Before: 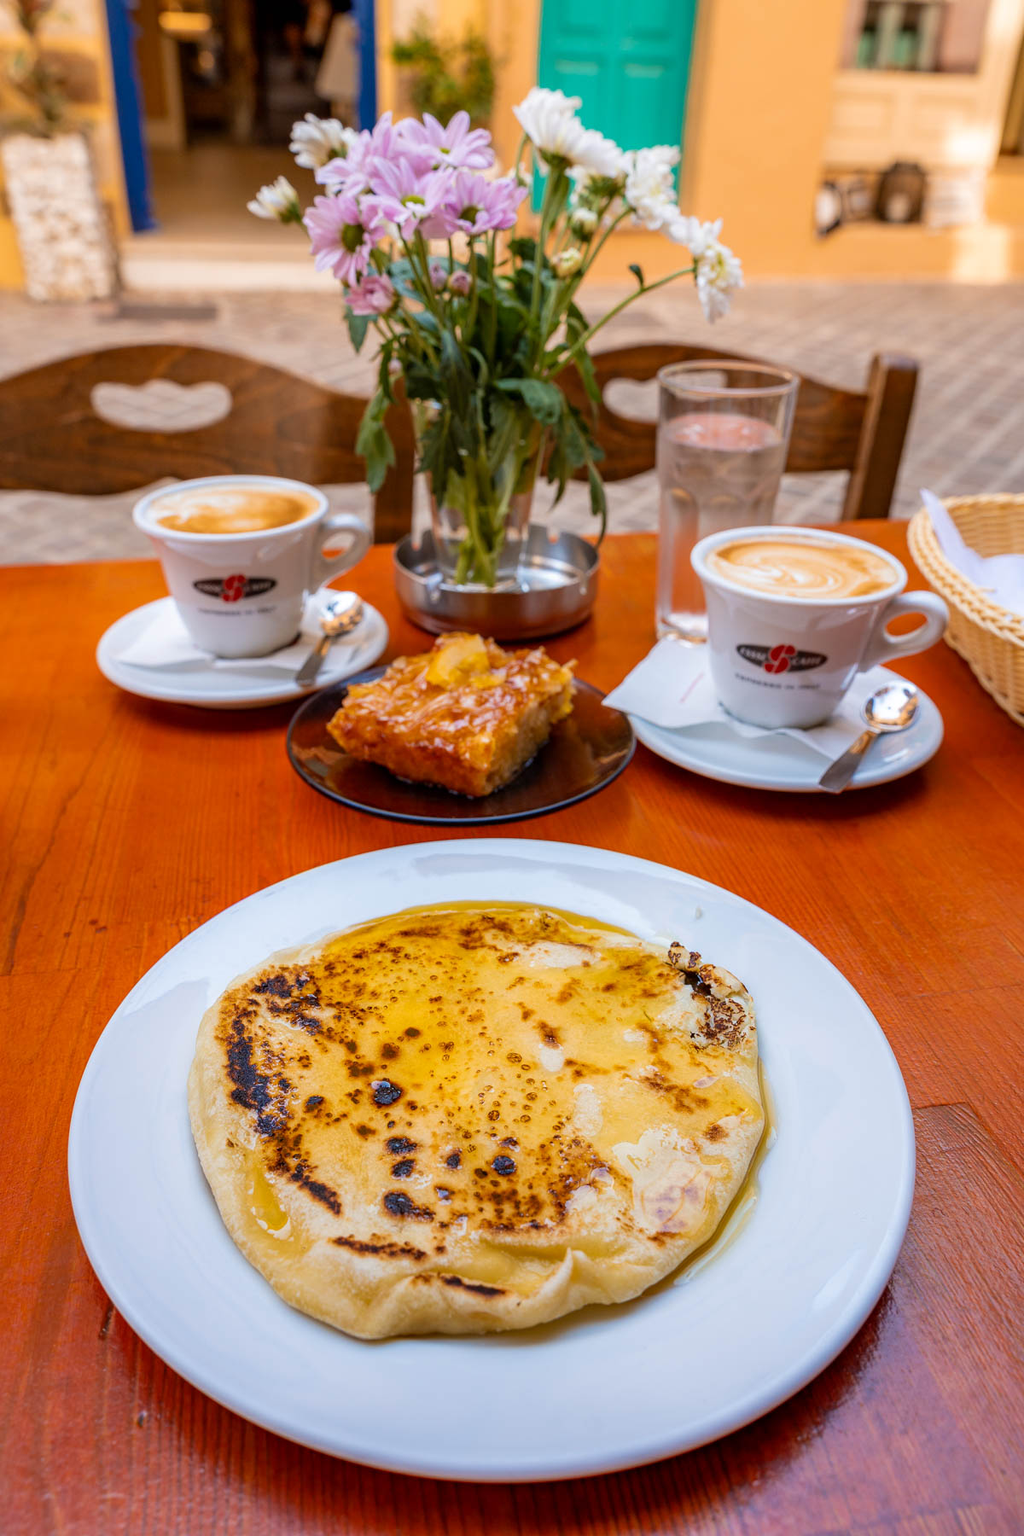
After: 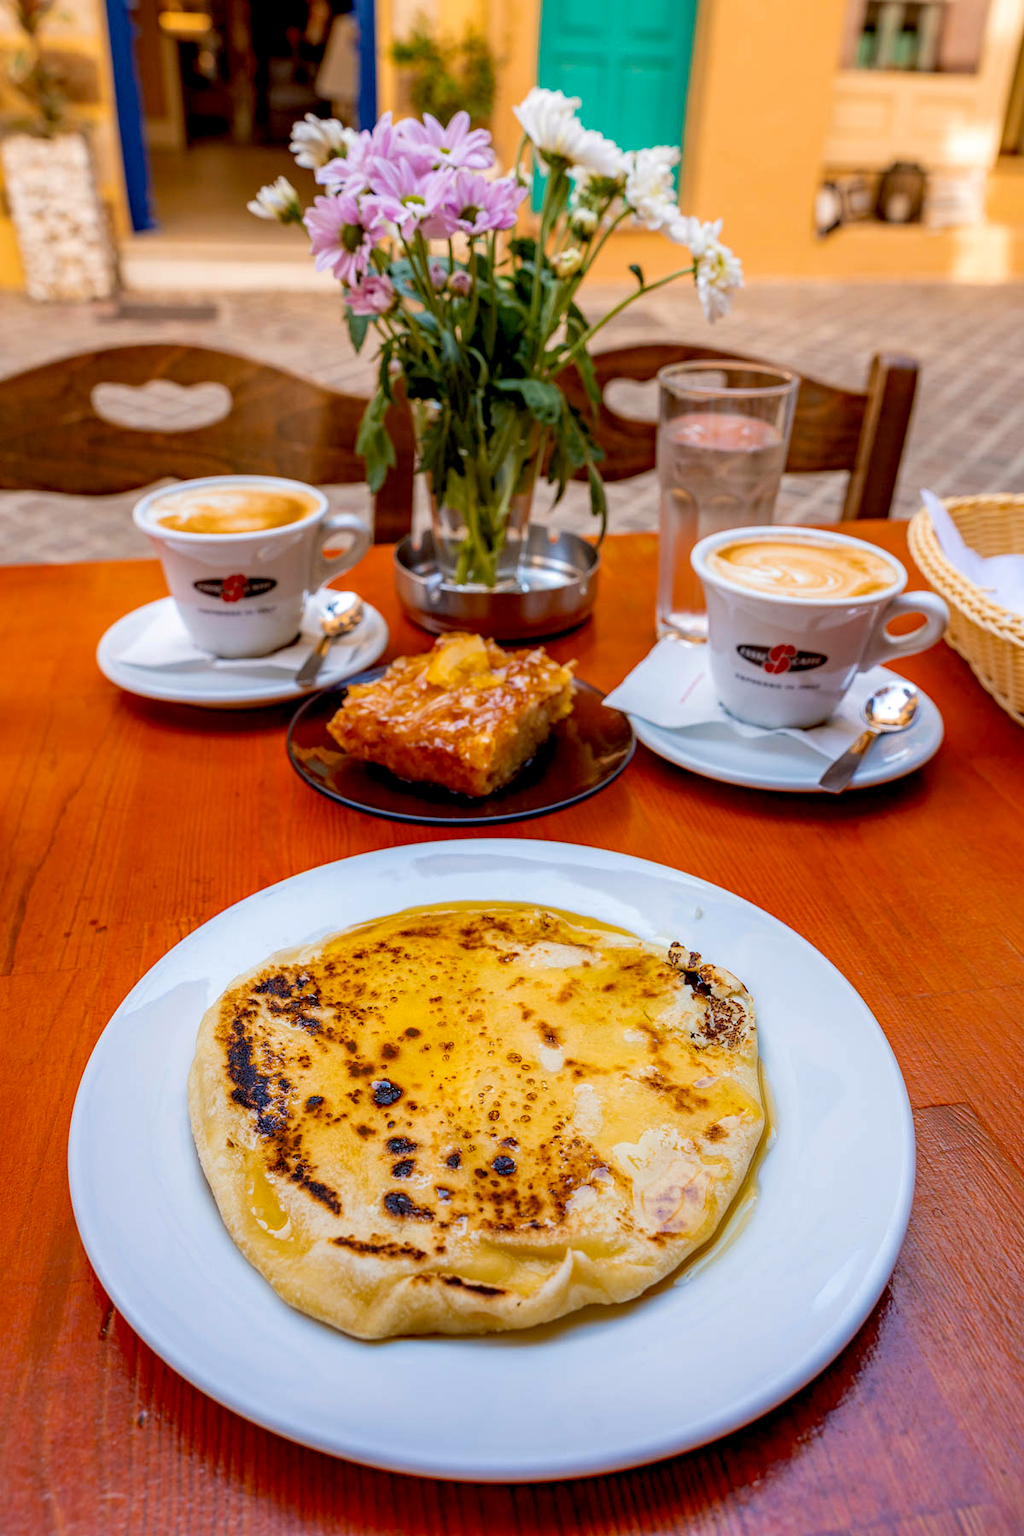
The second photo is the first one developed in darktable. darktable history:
exposure: black level correction 0.01, exposure 0.014 EV, compensate highlight preservation false
haze removal: compatibility mode true, adaptive false
tone equalizer: -8 EV 0.06 EV, smoothing diameter 25%, edges refinement/feathering 10, preserve details guided filter
